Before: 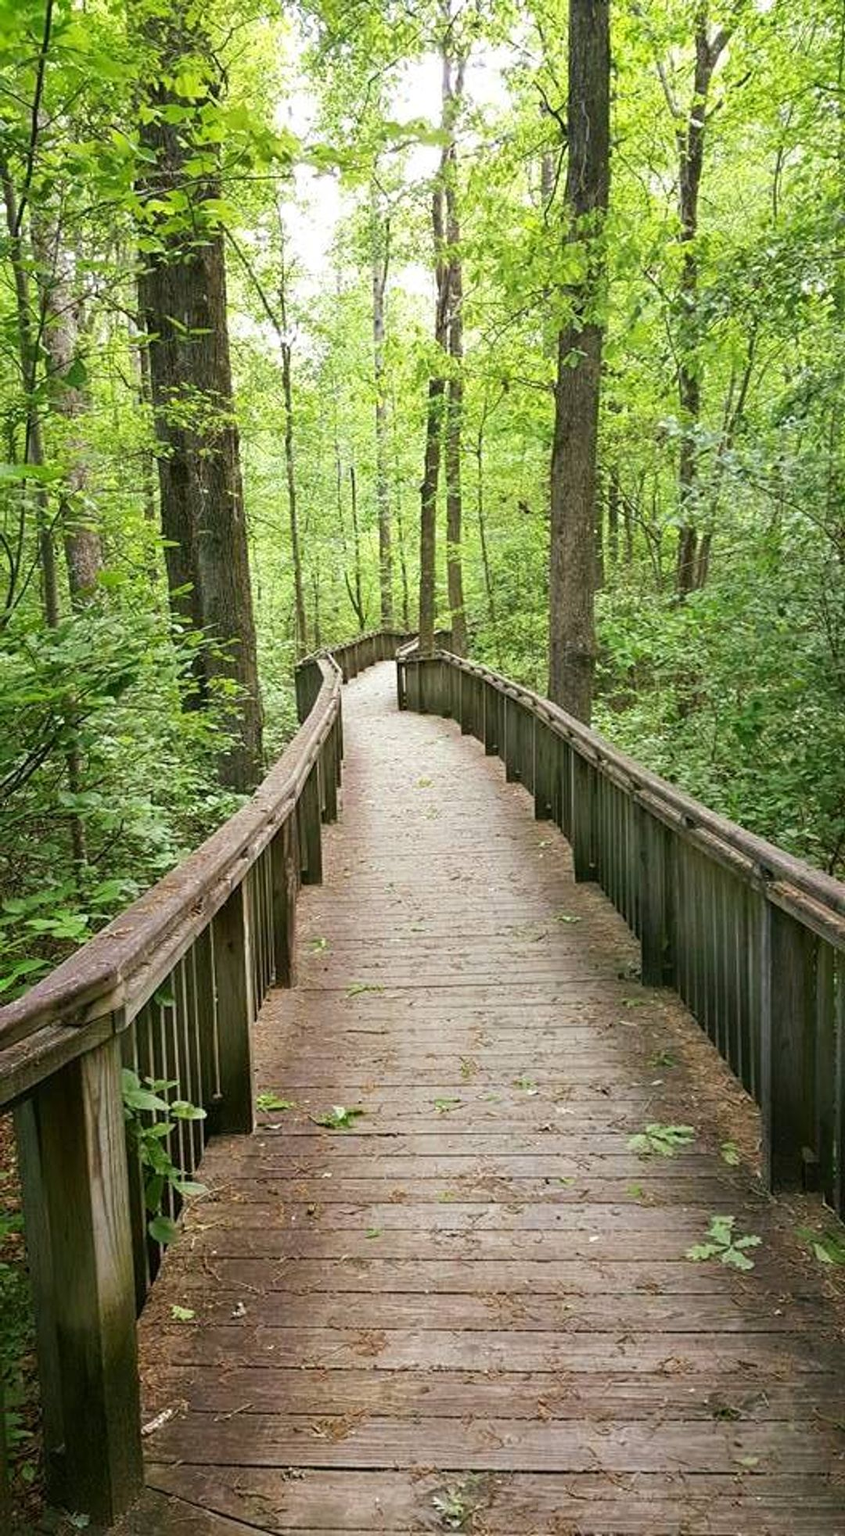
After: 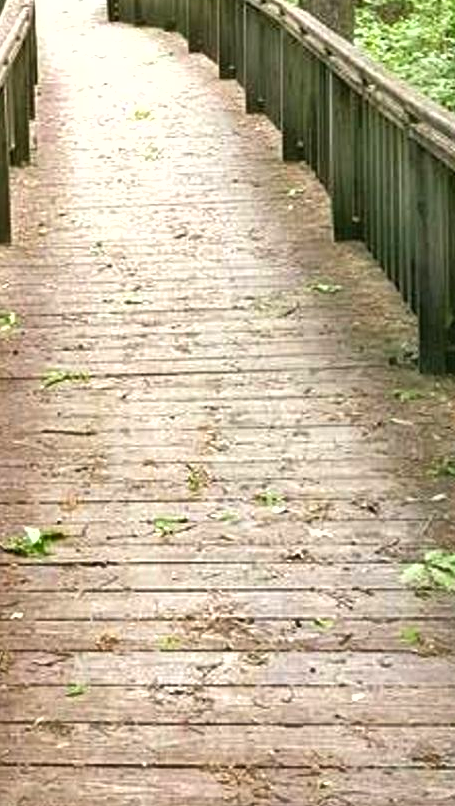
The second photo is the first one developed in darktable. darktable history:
shadows and highlights: low approximation 0.01, soften with gaussian
exposure: exposure 0.74 EV, compensate highlight preservation false
crop: left 37.221%, top 45.169%, right 20.63%, bottom 13.777%
